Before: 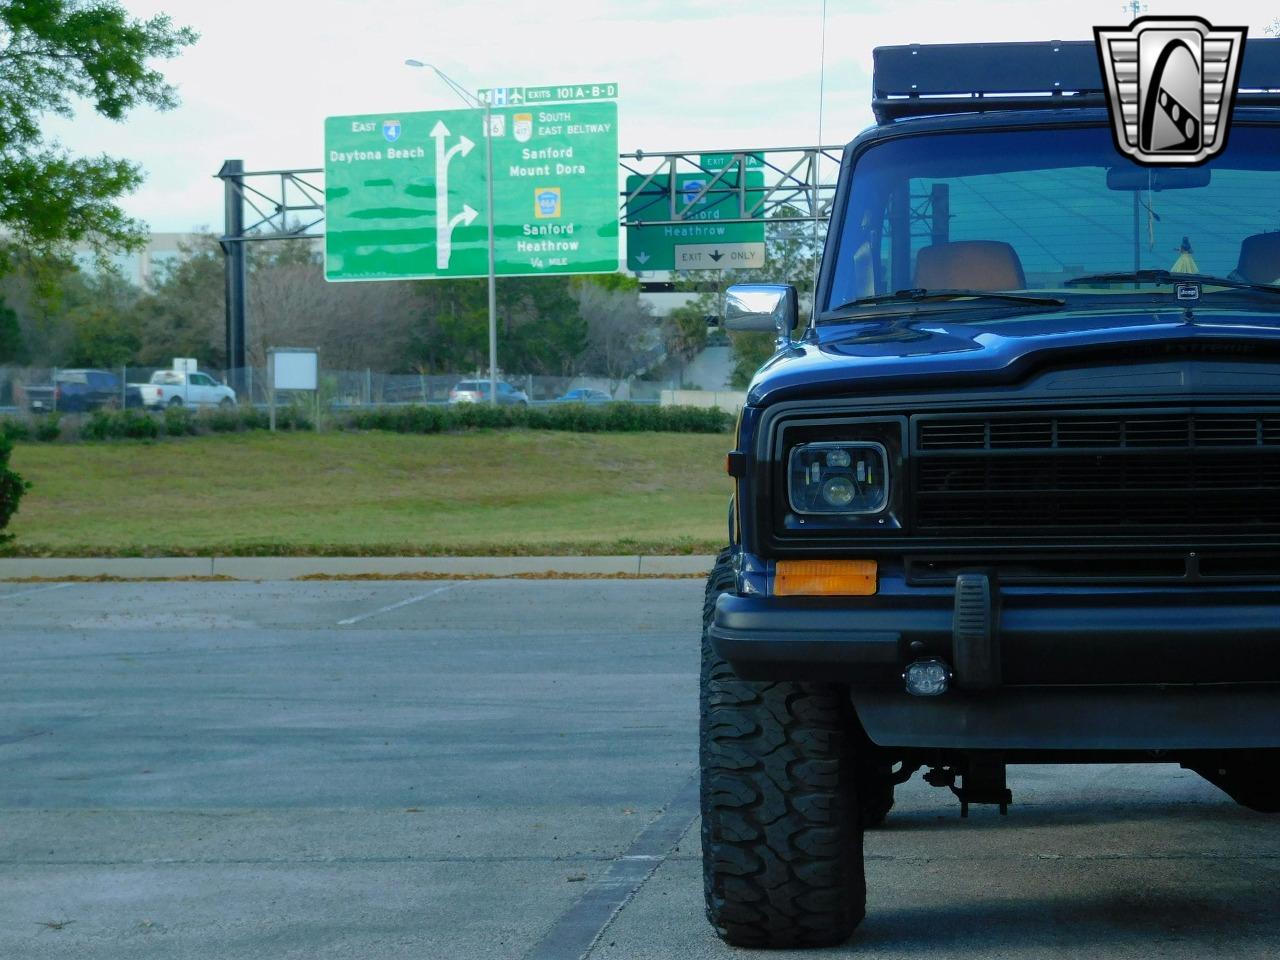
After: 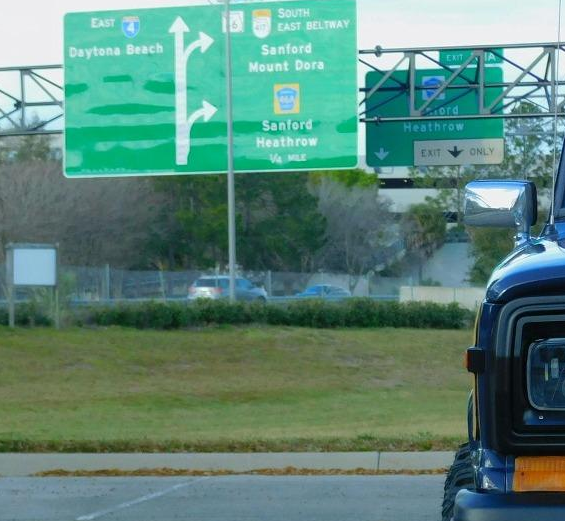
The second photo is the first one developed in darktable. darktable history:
crop: left 20.398%, top 10.858%, right 35.385%, bottom 34.797%
